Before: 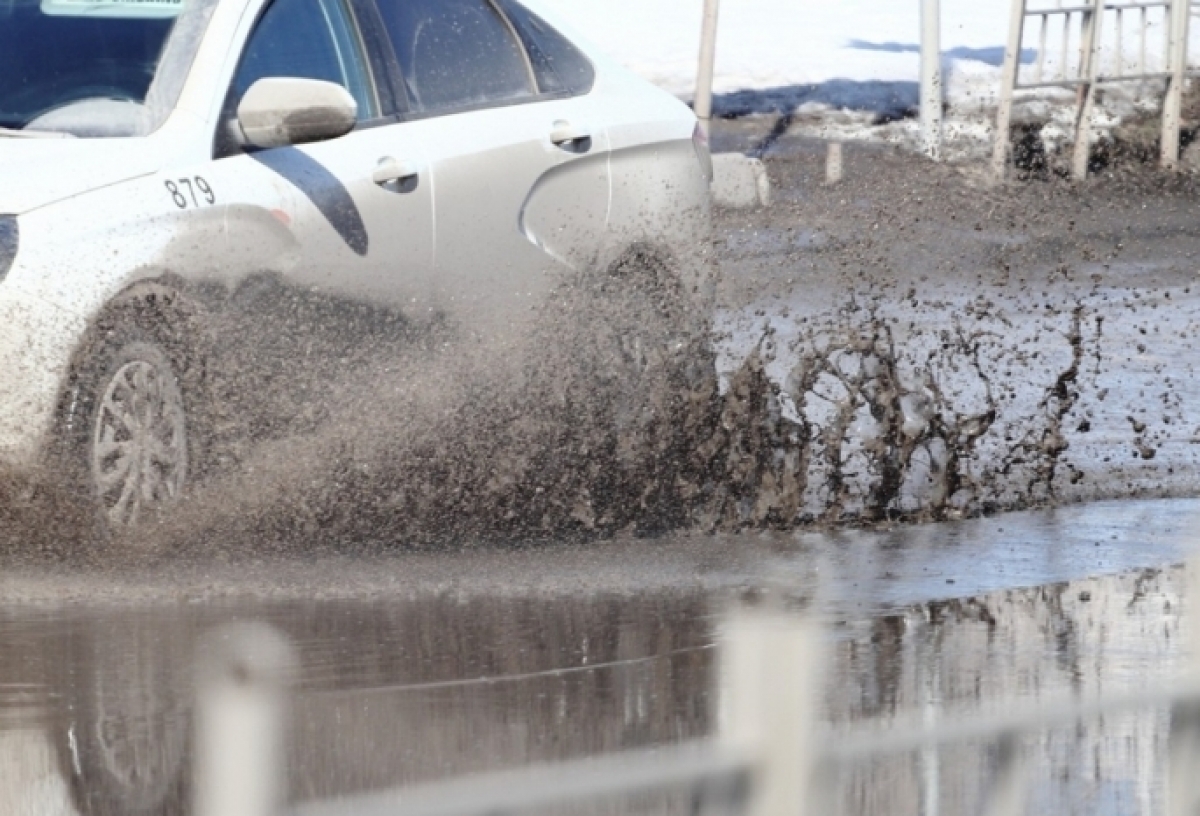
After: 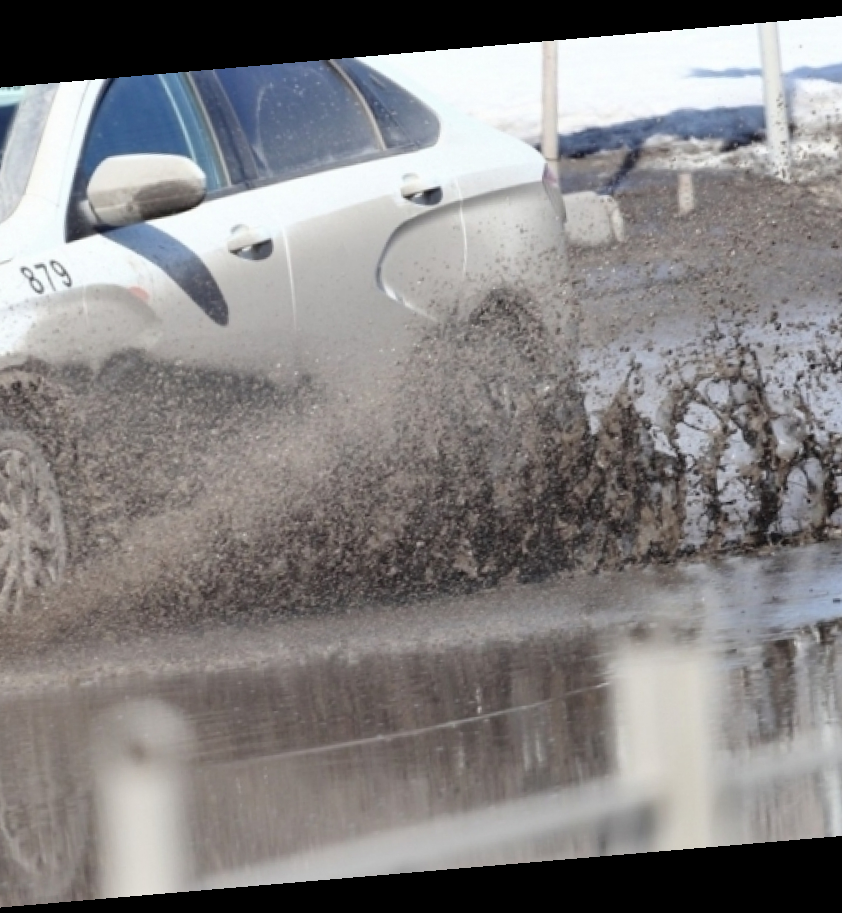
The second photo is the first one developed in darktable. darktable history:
rotate and perspective: rotation -4.86°, automatic cropping off
crop and rotate: left 12.648%, right 20.685%
shadows and highlights: soften with gaussian
